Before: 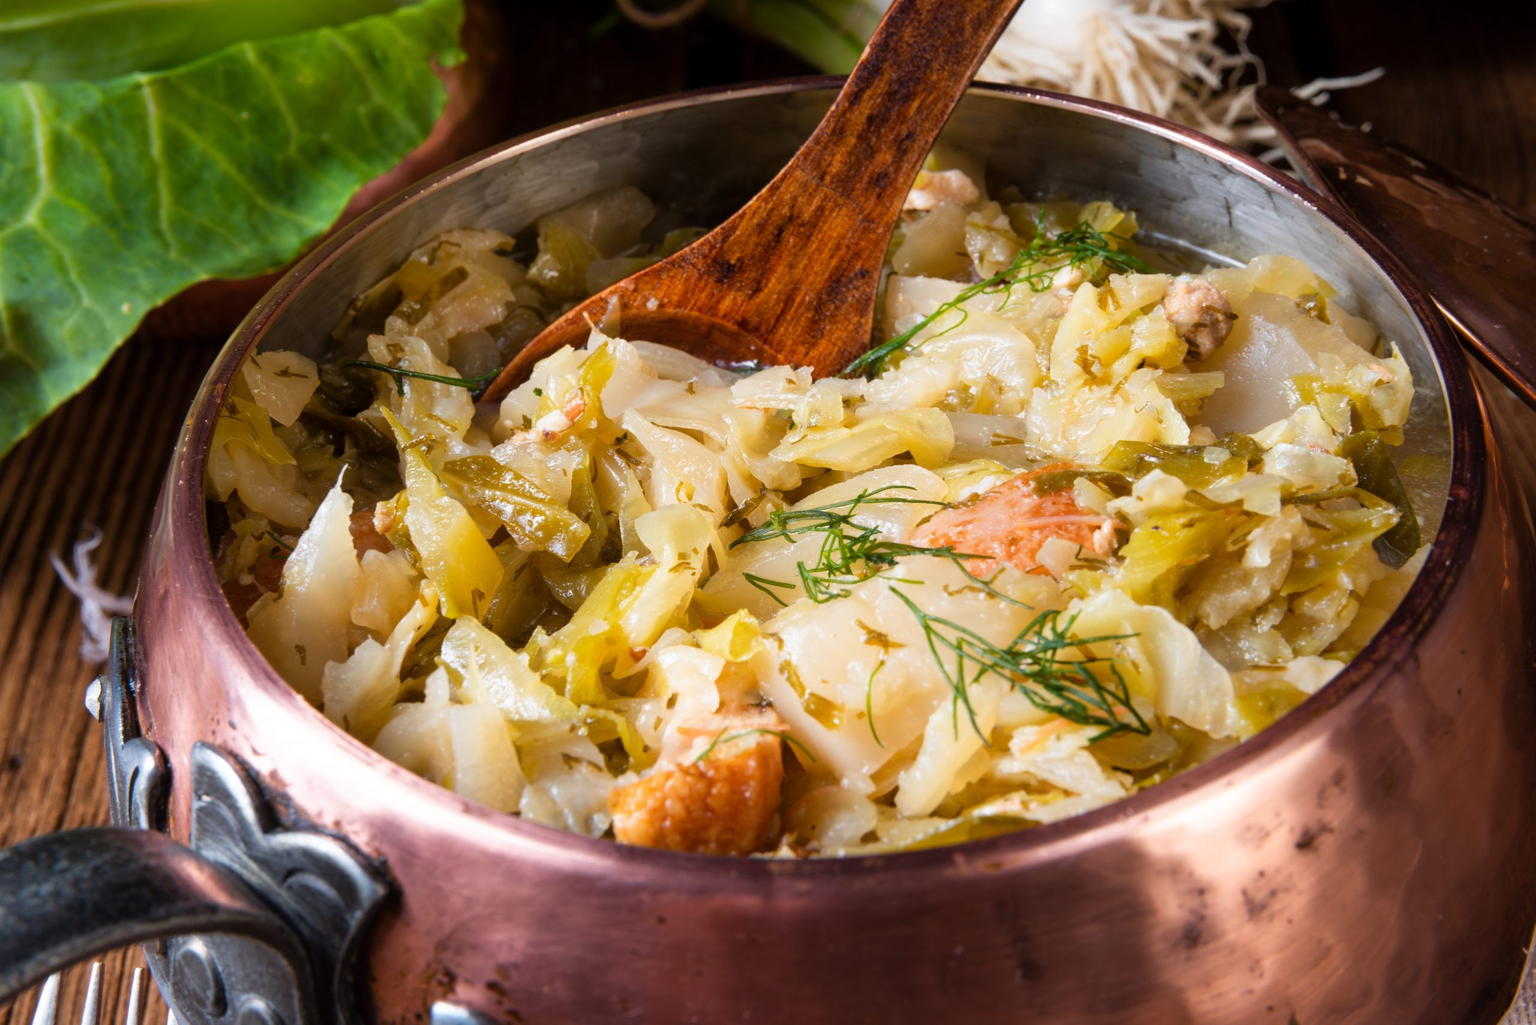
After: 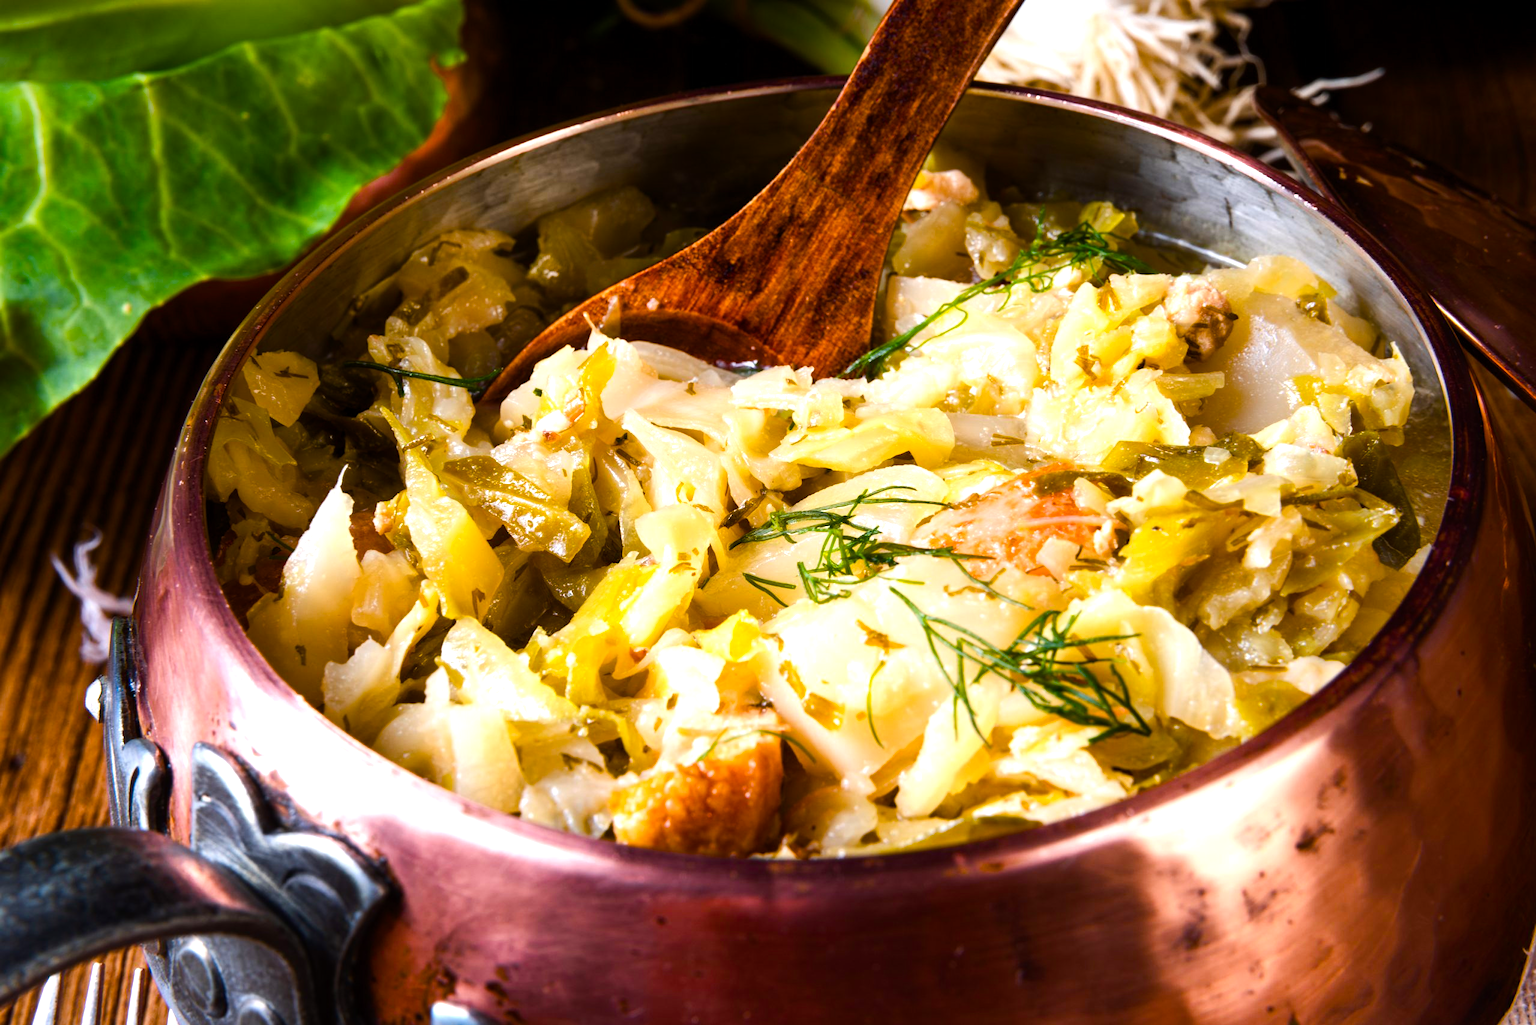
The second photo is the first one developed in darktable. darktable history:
tone equalizer: -8 EV -0.745 EV, -7 EV -0.708 EV, -6 EV -0.601 EV, -5 EV -0.402 EV, -3 EV 0.403 EV, -2 EV 0.6 EV, -1 EV 0.674 EV, +0 EV 0.719 EV, edges refinement/feathering 500, mask exposure compensation -1.57 EV, preserve details no
color balance rgb: highlights gain › chroma 0.267%, highlights gain › hue 330.06°, perceptual saturation grading › global saturation 40.291%, perceptual saturation grading › highlights -25.716%, perceptual saturation grading › mid-tones 34.392%, perceptual saturation grading › shadows 34.888%
